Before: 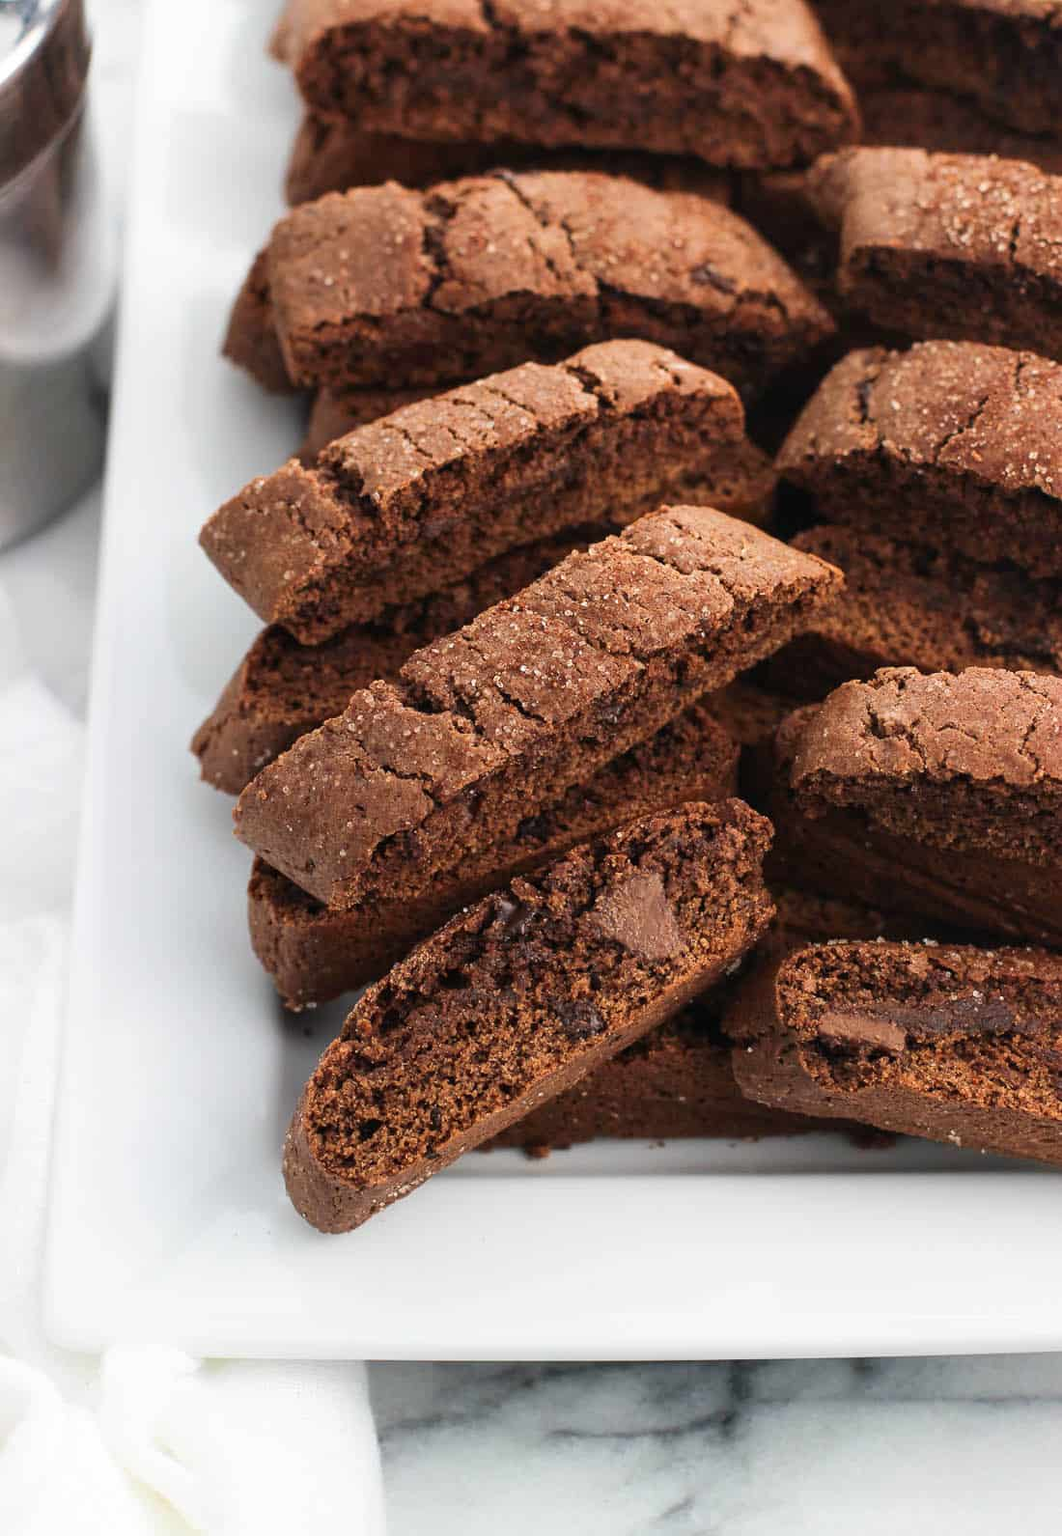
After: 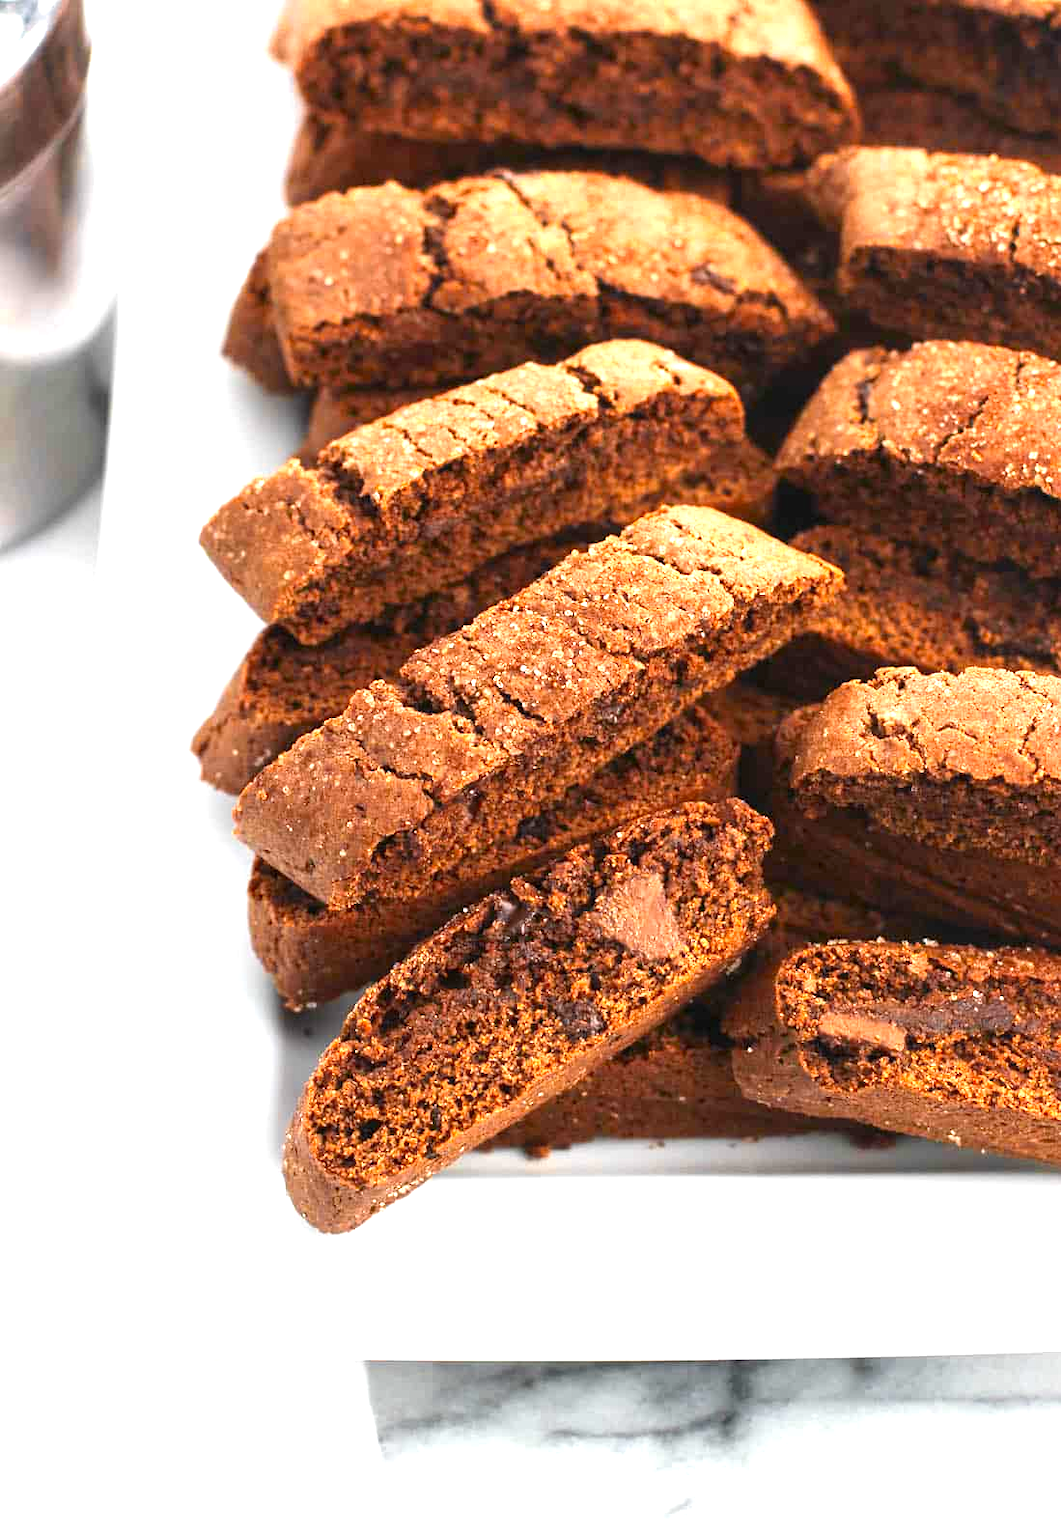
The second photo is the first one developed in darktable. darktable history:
color zones: curves: ch0 [(0, 0.511) (0.143, 0.531) (0.286, 0.56) (0.429, 0.5) (0.571, 0.5) (0.714, 0.5) (0.857, 0.5) (1, 0.5)]; ch1 [(0, 0.525) (0.143, 0.705) (0.286, 0.715) (0.429, 0.35) (0.571, 0.35) (0.714, 0.35) (0.857, 0.4) (1, 0.4)]; ch2 [(0, 0.572) (0.143, 0.512) (0.286, 0.473) (0.429, 0.45) (0.571, 0.5) (0.714, 0.5) (0.857, 0.518) (1, 0.518)]
exposure: exposure 1.159 EV, compensate highlight preservation false
